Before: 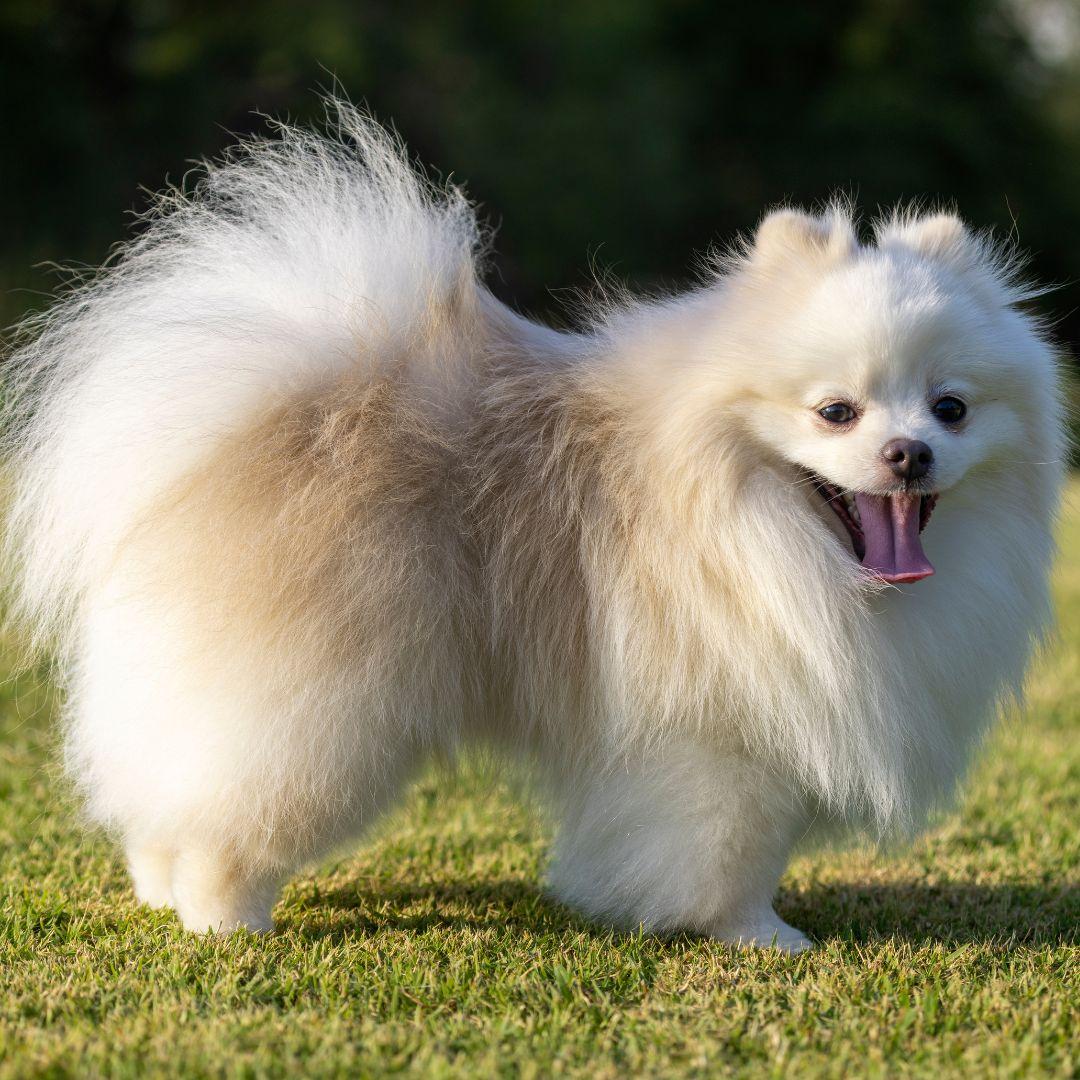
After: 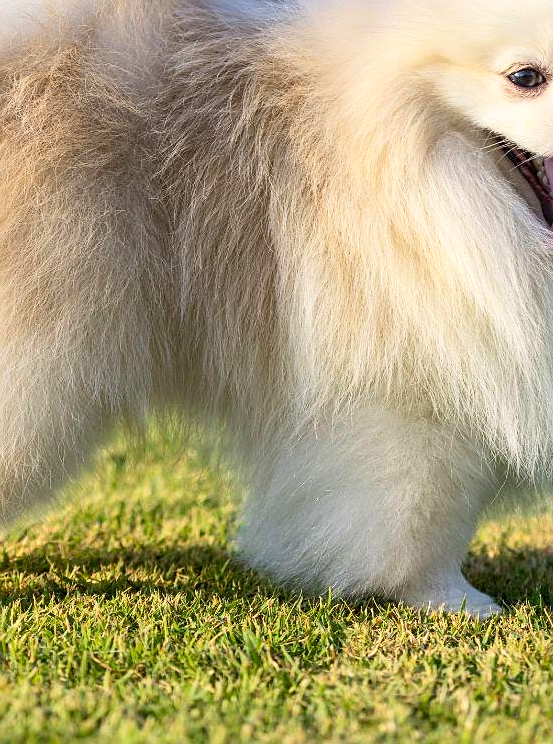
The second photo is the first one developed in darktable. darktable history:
sharpen: on, module defaults
contrast brightness saturation: contrast 0.199, brightness 0.16, saturation 0.218
crop and rotate: left 28.919%, top 31.104%, right 19.841%
